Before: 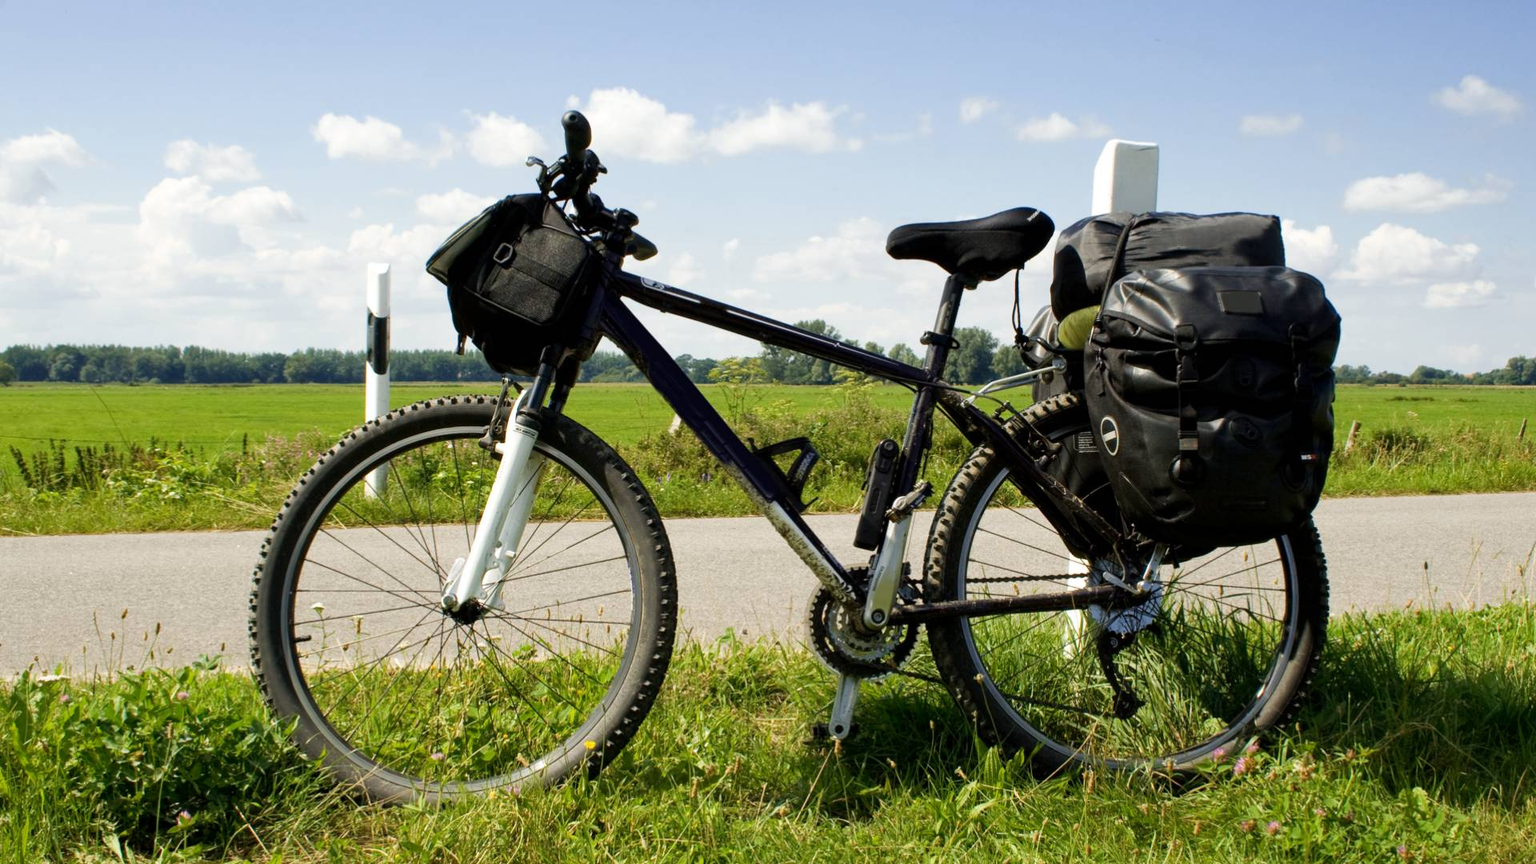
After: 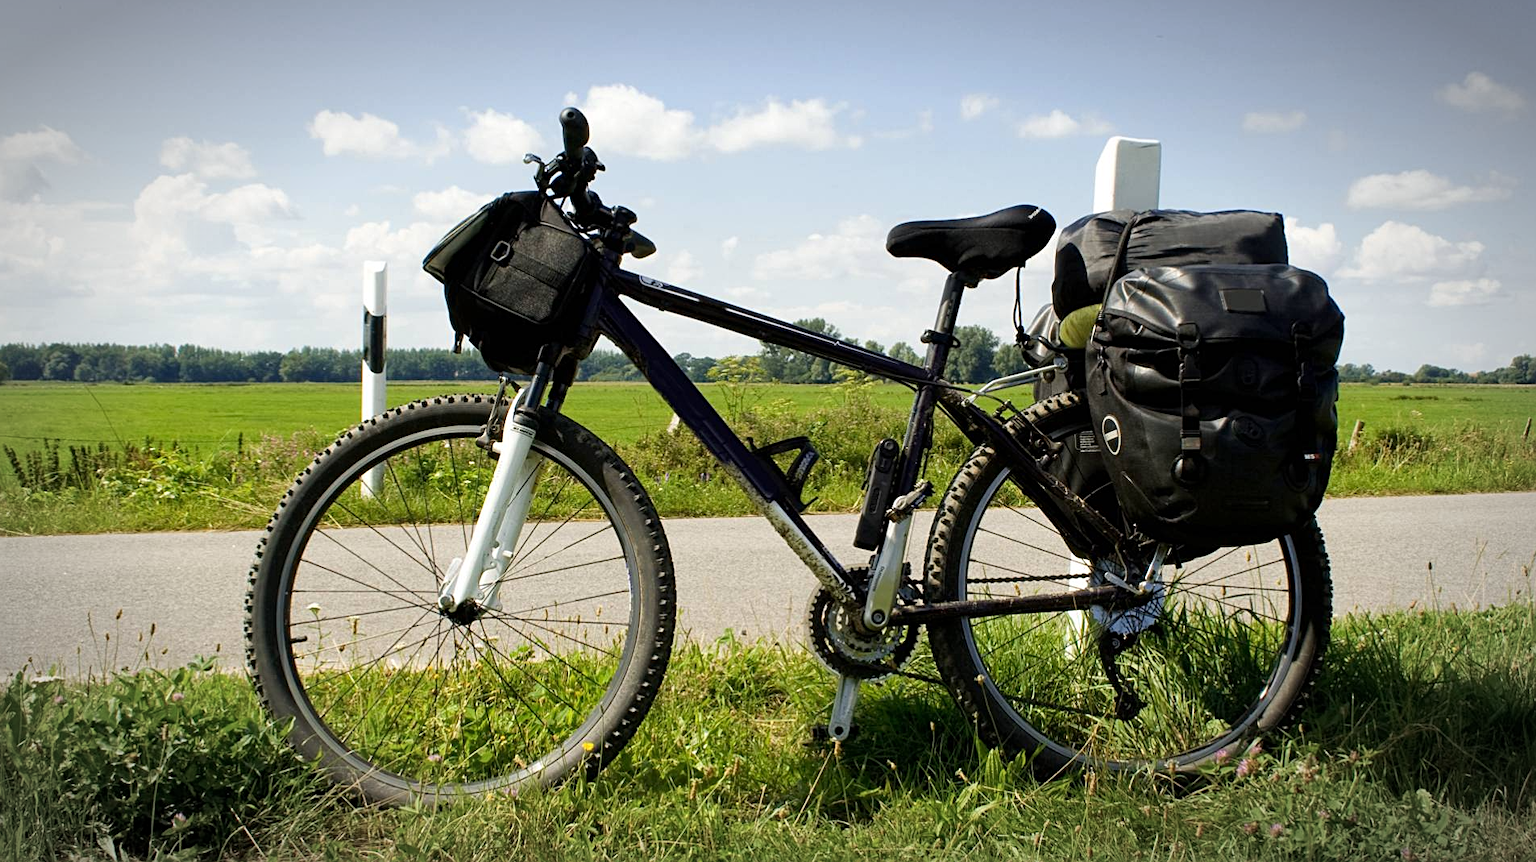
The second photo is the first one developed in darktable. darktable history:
sharpen: radius 2.167, amount 0.381, threshold 0
vignetting: automatic ratio true
crop: left 0.434%, top 0.485%, right 0.244%, bottom 0.386%
